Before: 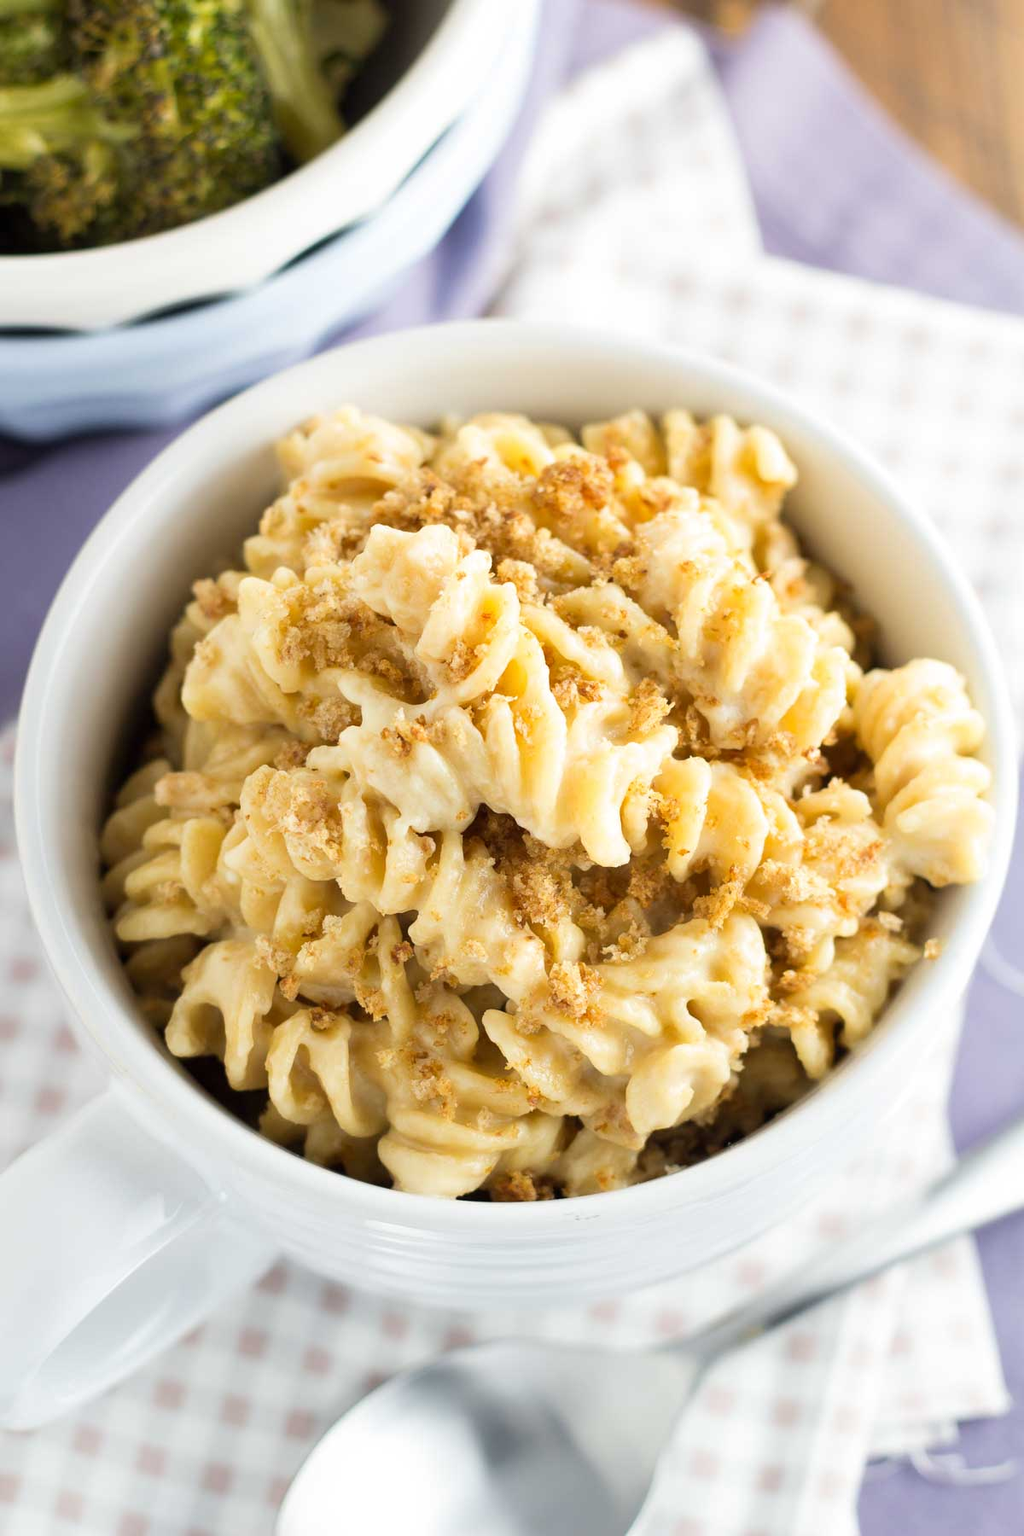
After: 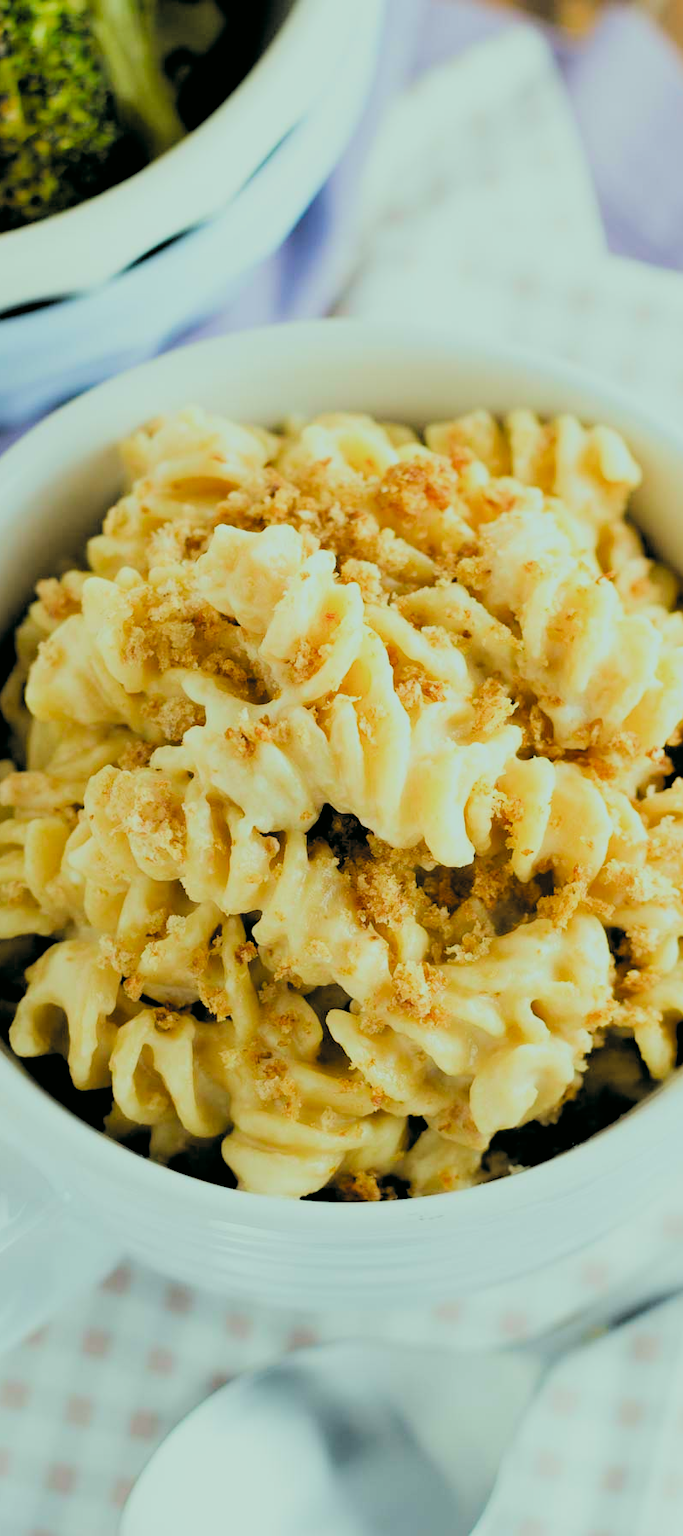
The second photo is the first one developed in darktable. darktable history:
filmic rgb: black relative exposure -2.96 EV, white relative exposure 4.56 EV, hardness 1.69, contrast 1.259, color science v4 (2020)
crop and rotate: left 15.309%, right 17.917%
exposure: black level correction 0.001, exposure -0.123 EV, compensate highlight preservation false
color correction: highlights a* -7.65, highlights b* 1.27, shadows a* -3.12, saturation 1.4
